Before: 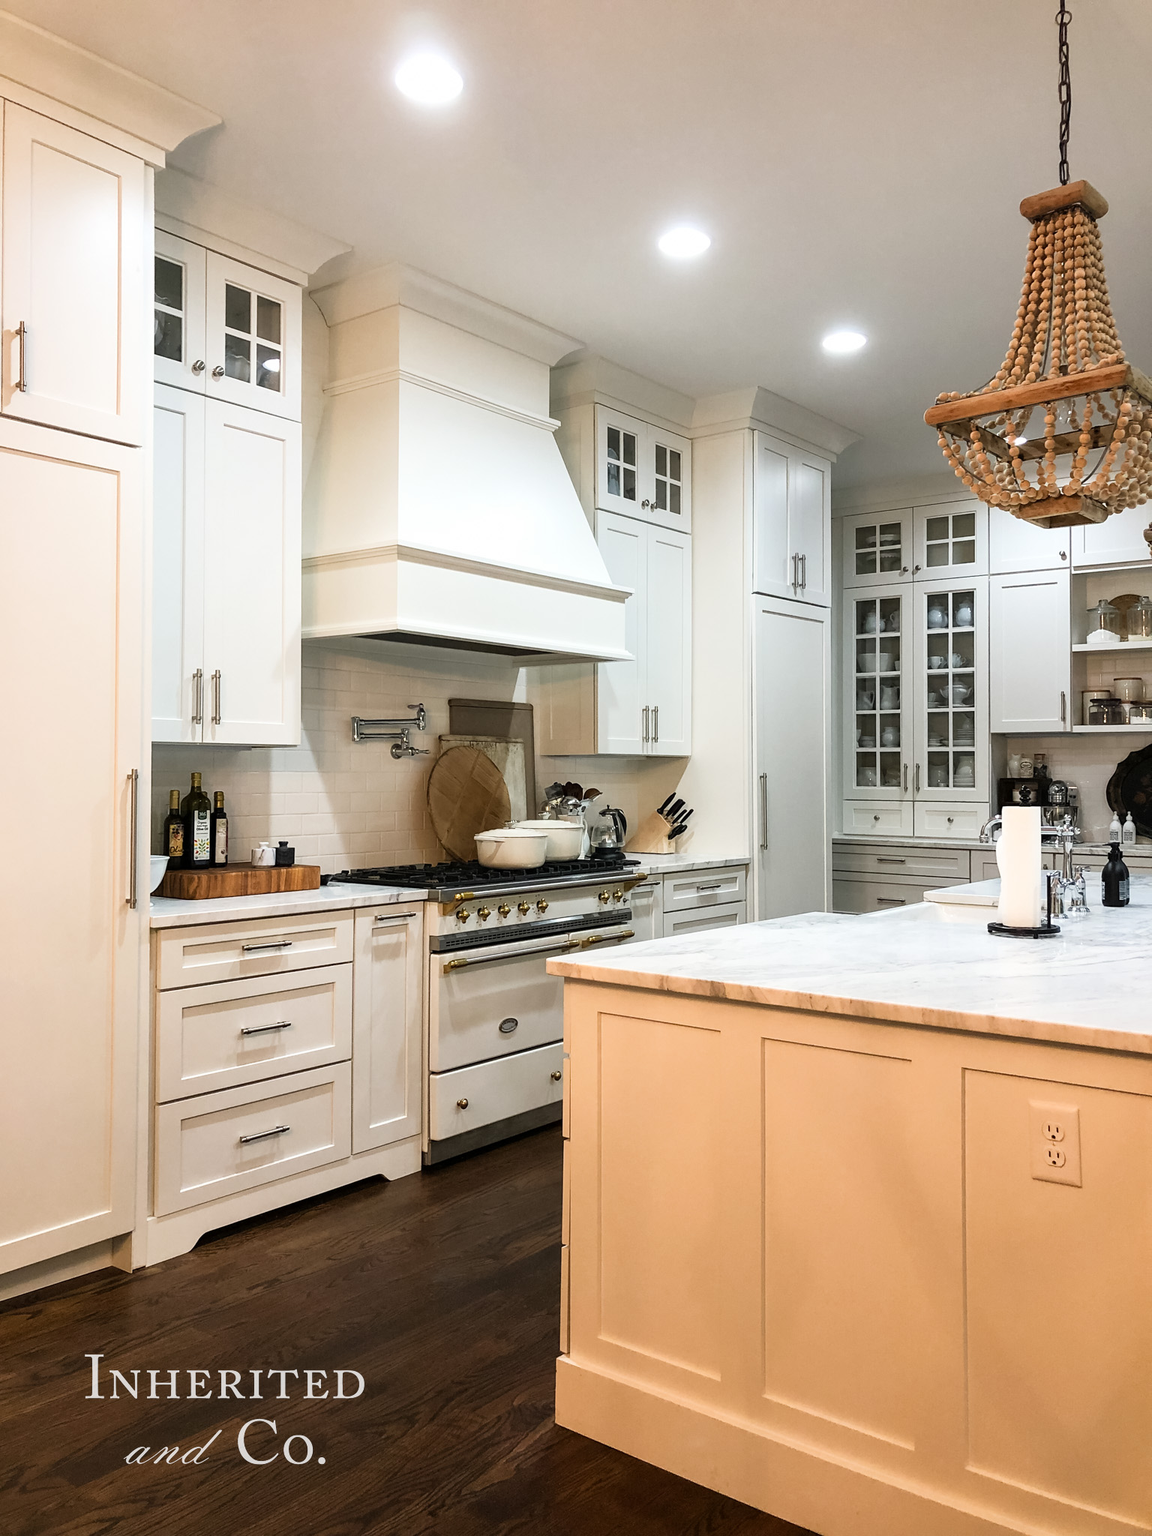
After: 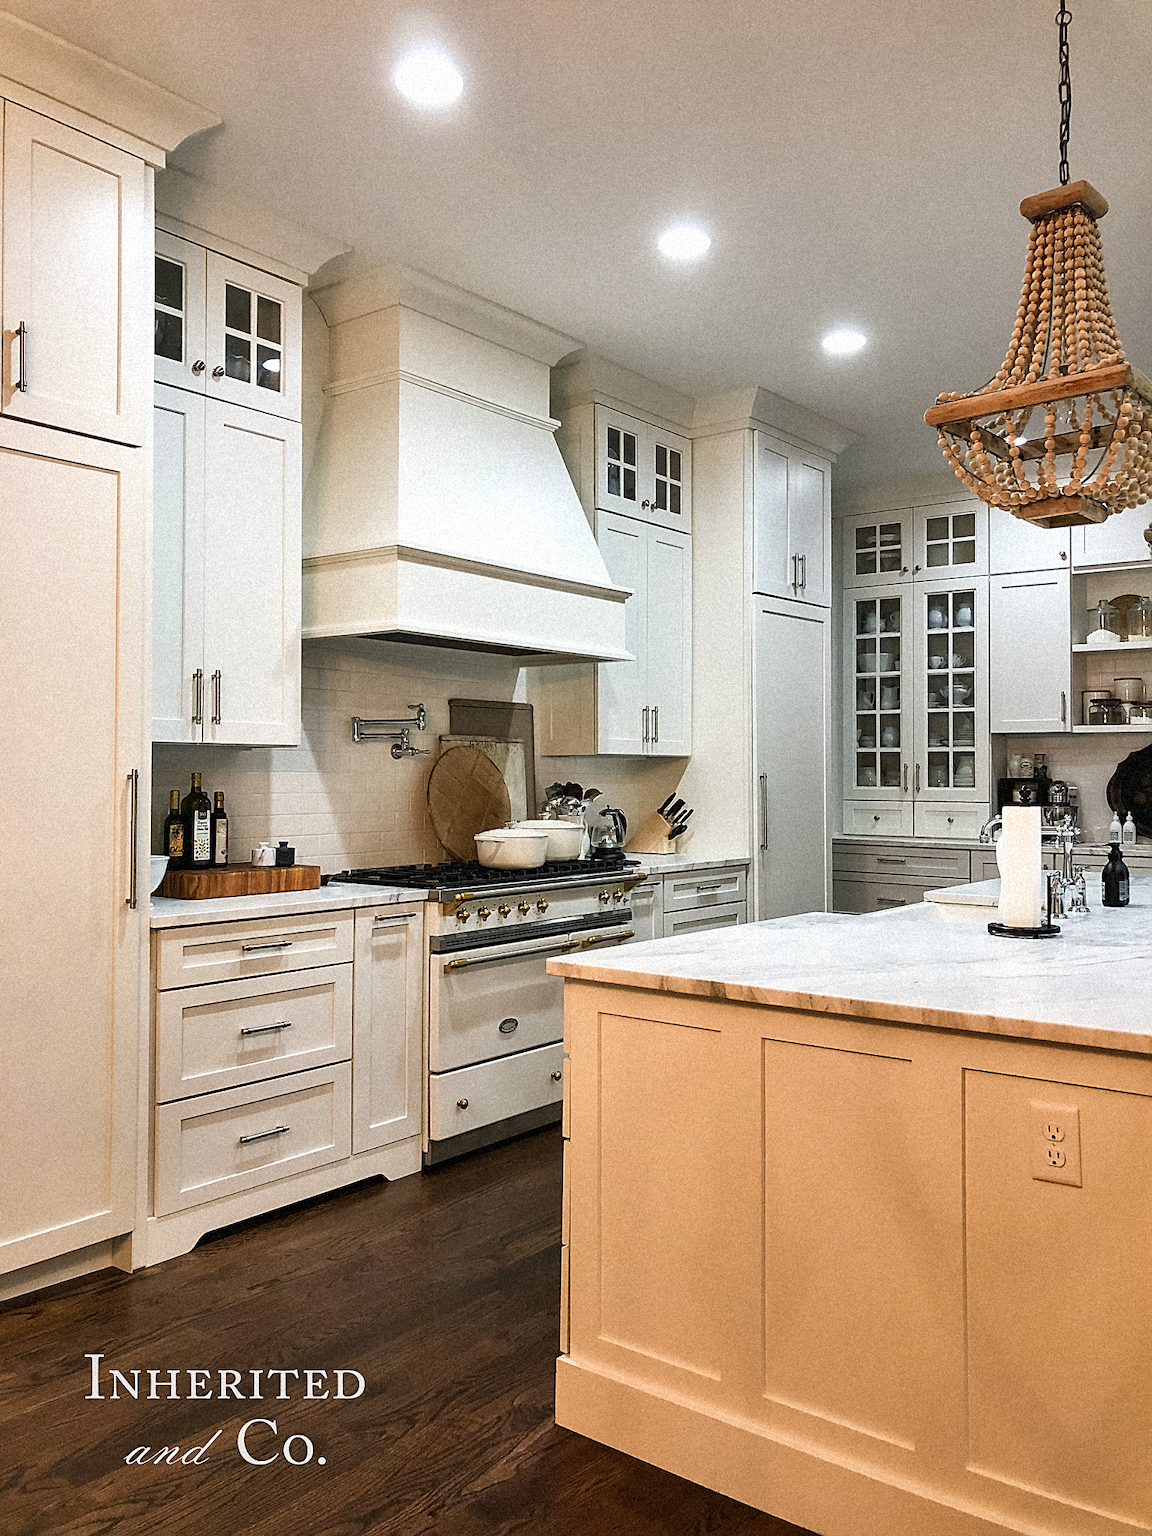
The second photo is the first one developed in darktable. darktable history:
grain: strength 35%, mid-tones bias 0%
shadows and highlights: low approximation 0.01, soften with gaussian
sharpen: on, module defaults
